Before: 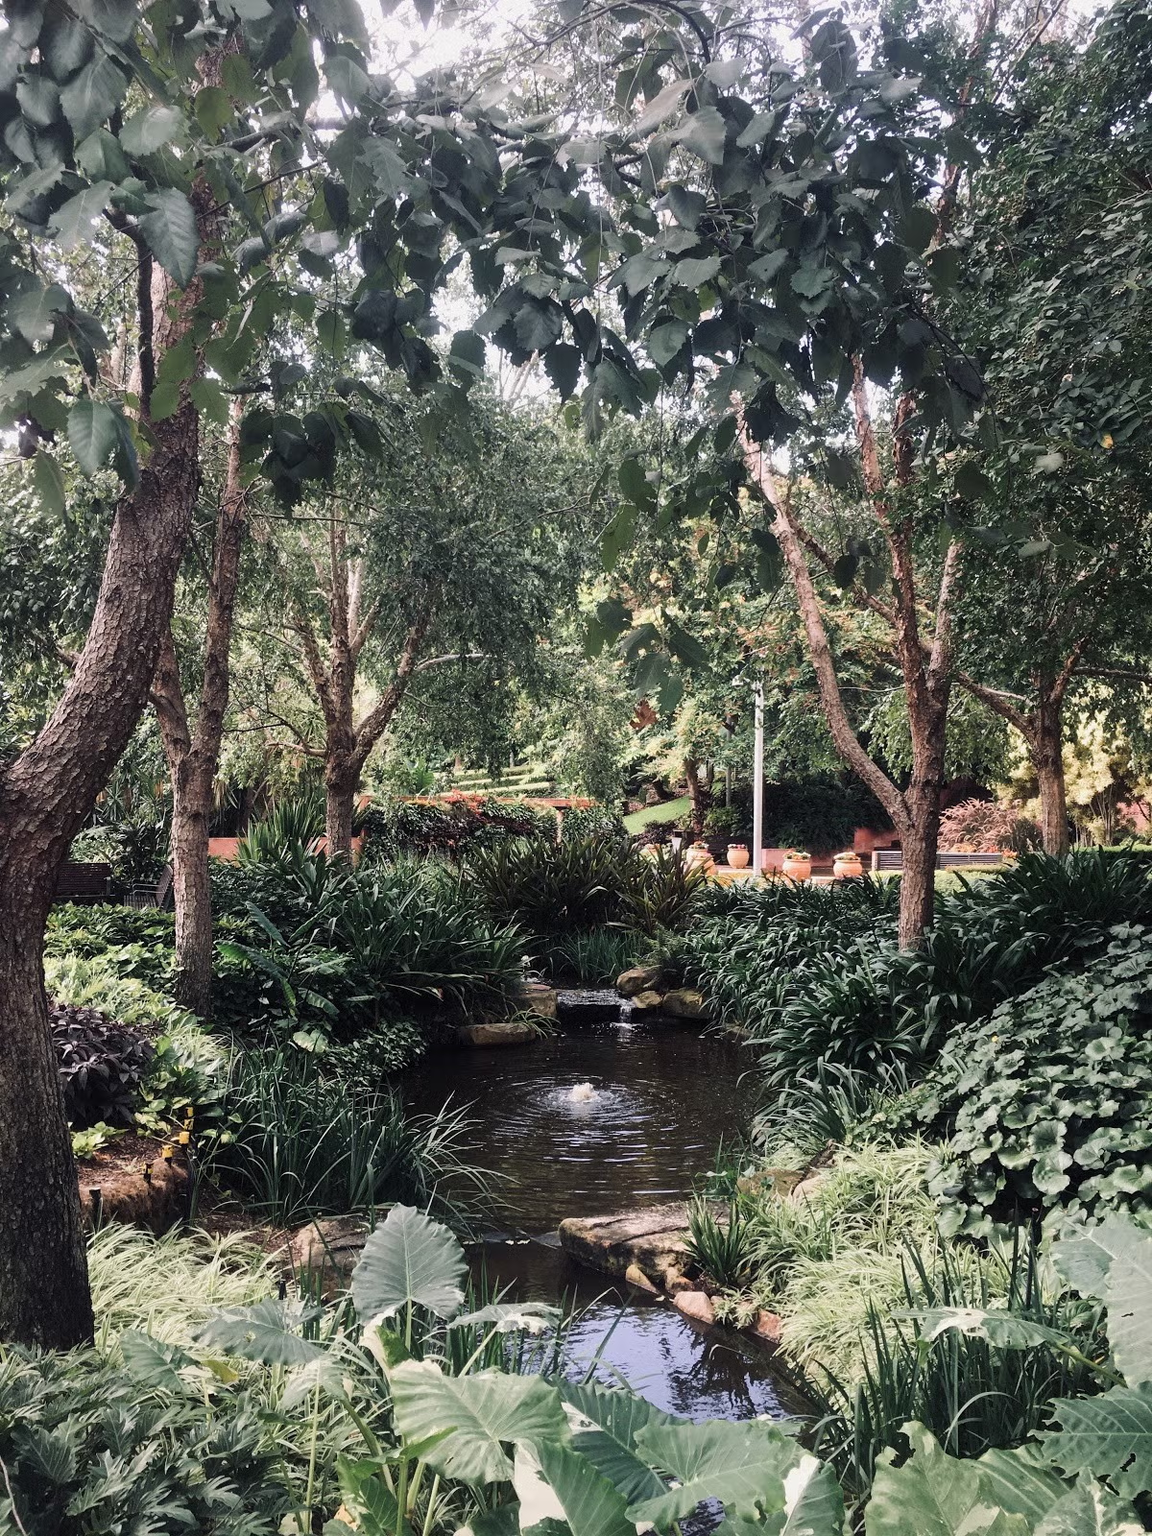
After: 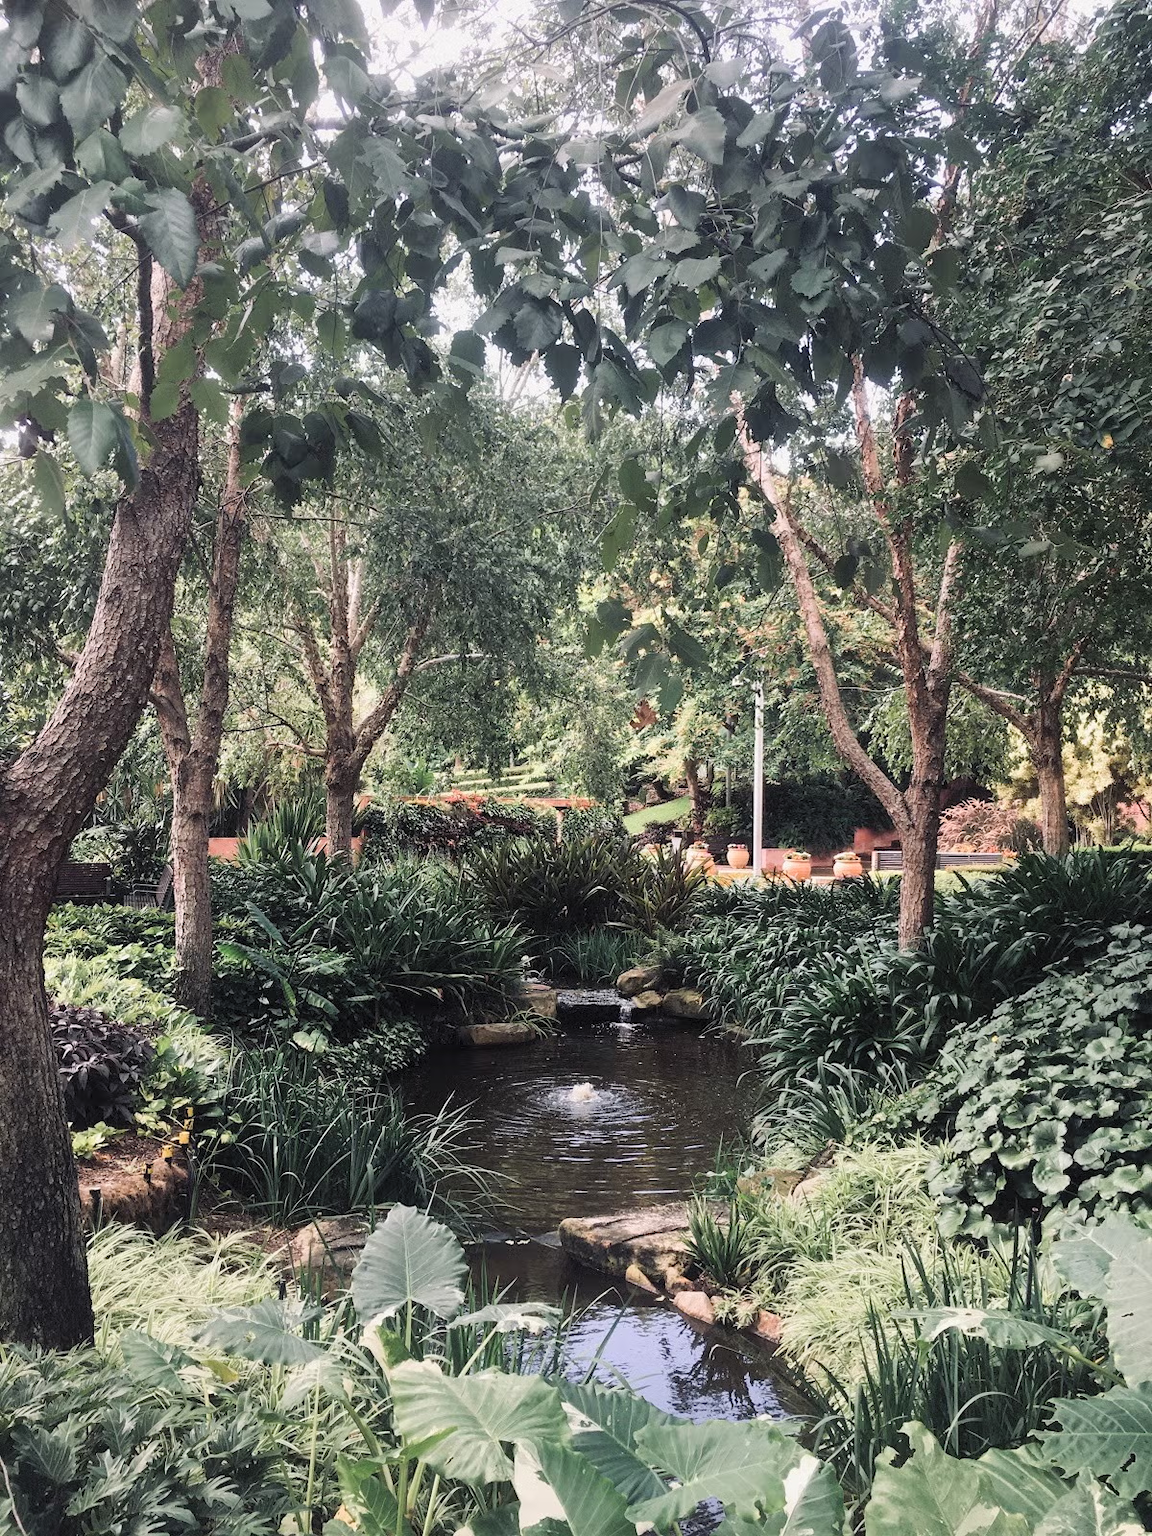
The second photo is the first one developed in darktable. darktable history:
contrast brightness saturation: brightness 0.117
